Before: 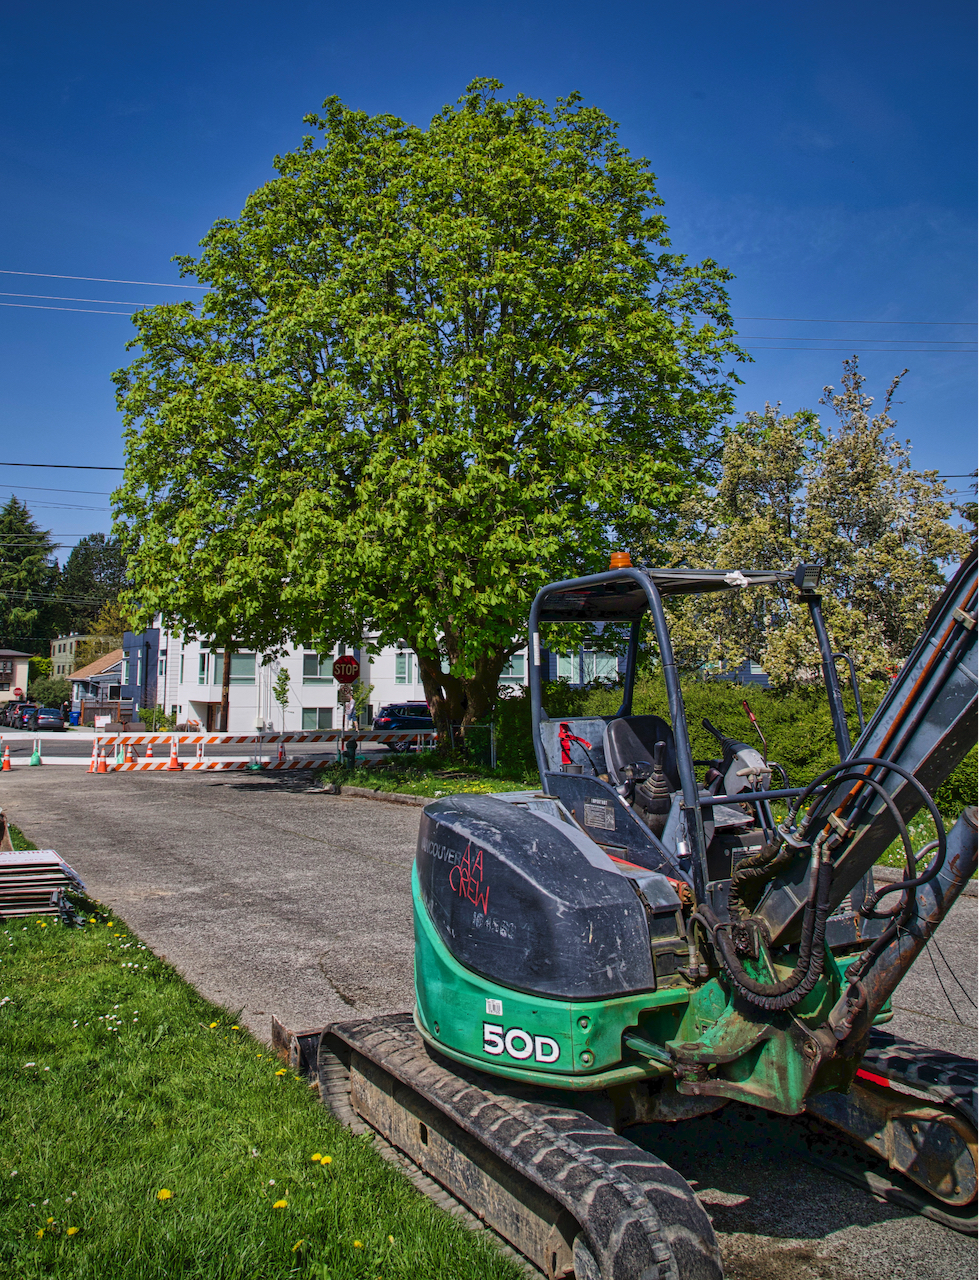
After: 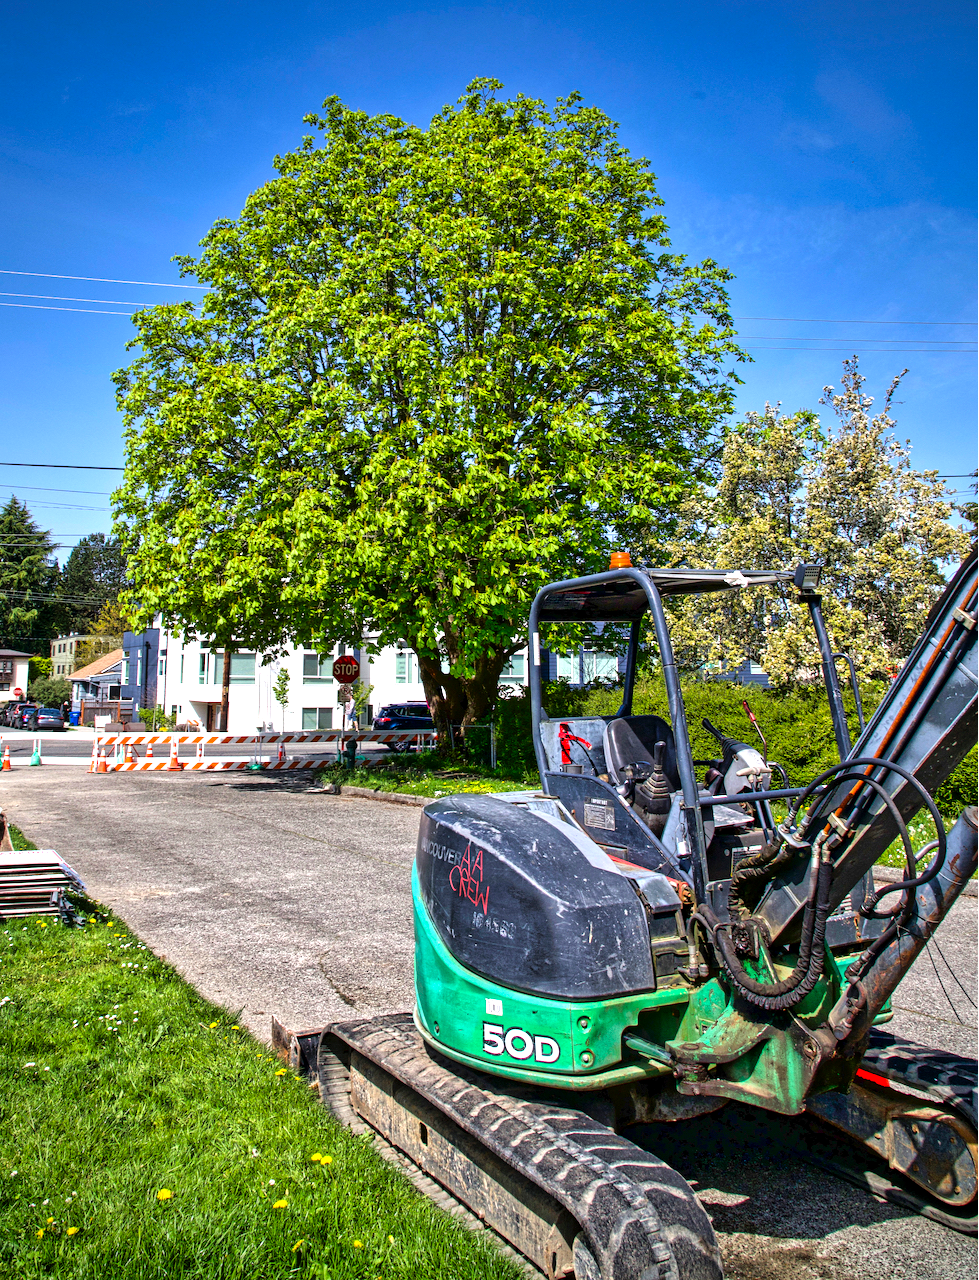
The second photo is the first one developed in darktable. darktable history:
tone equalizer: -8 EV -0.457 EV, -7 EV -0.425 EV, -6 EV -0.339 EV, -5 EV -0.19 EV, -3 EV 0.219 EV, -2 EV 0.311 EV, -1 EV 0.404 EV, +0 EV 0.442 EV, mask exposure compensation -0.51 EV
exposure: black level correction 0, exposure 1.095 EV, compensate exposure bias true, compensate highlight preservation false
